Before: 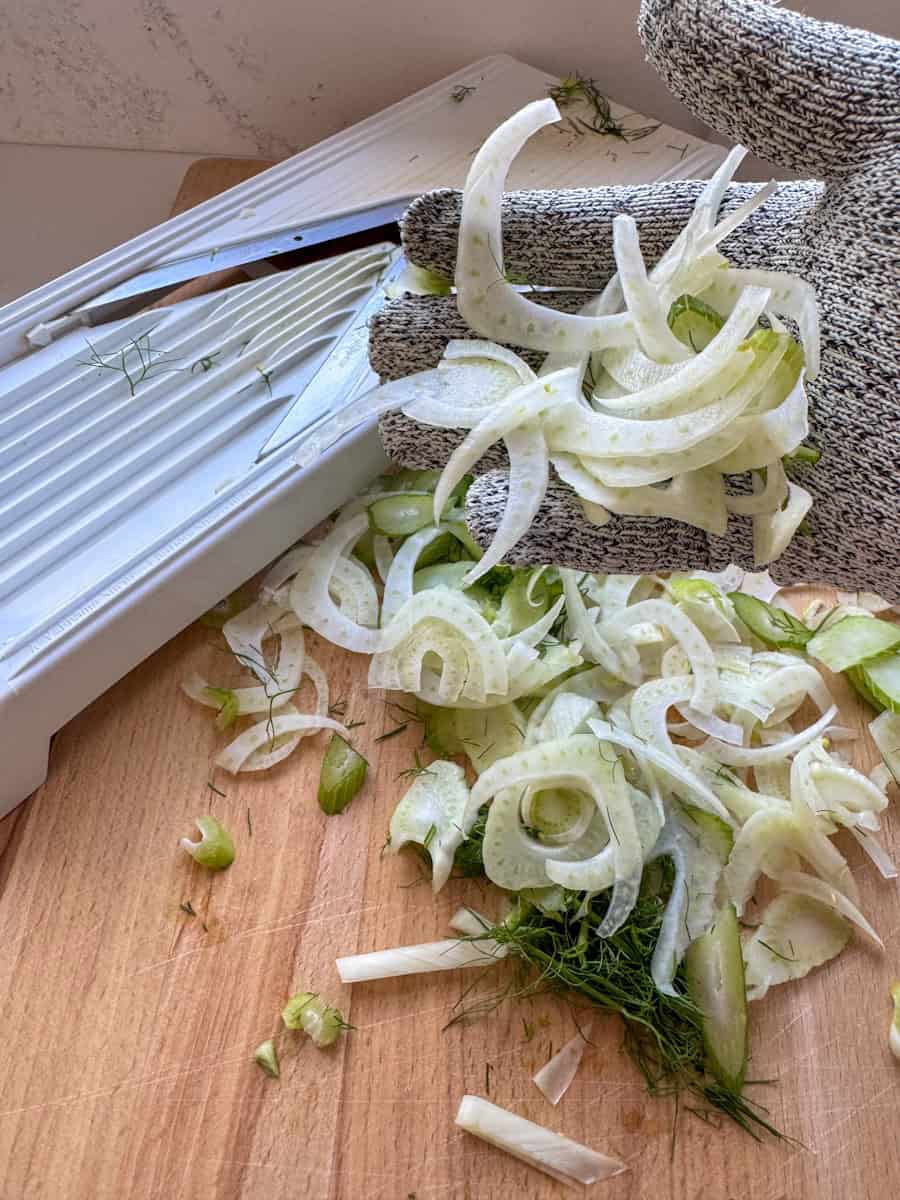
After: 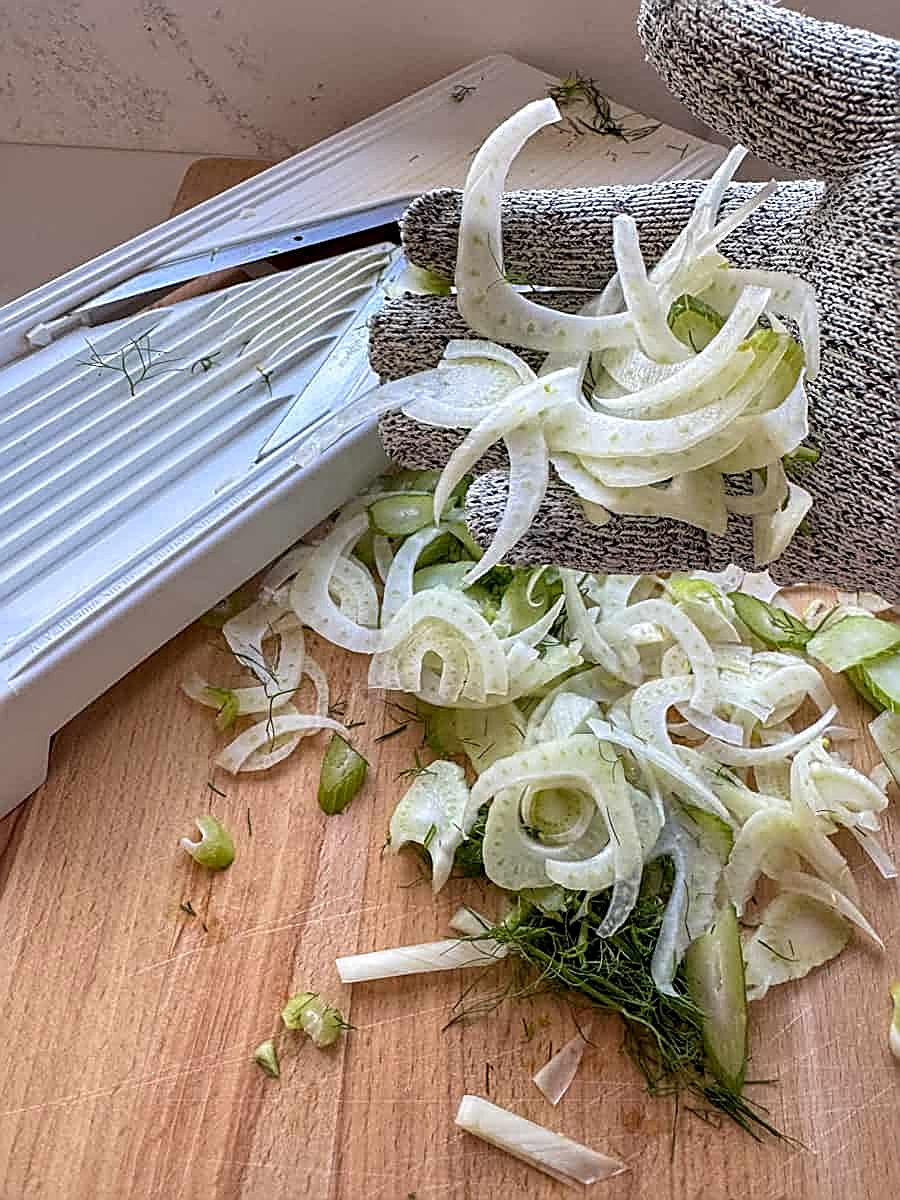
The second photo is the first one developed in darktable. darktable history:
local contrast: highlights 101%, shadows 100%, detail 120%, midtone range 0.2
sharpen: amount 0.902
